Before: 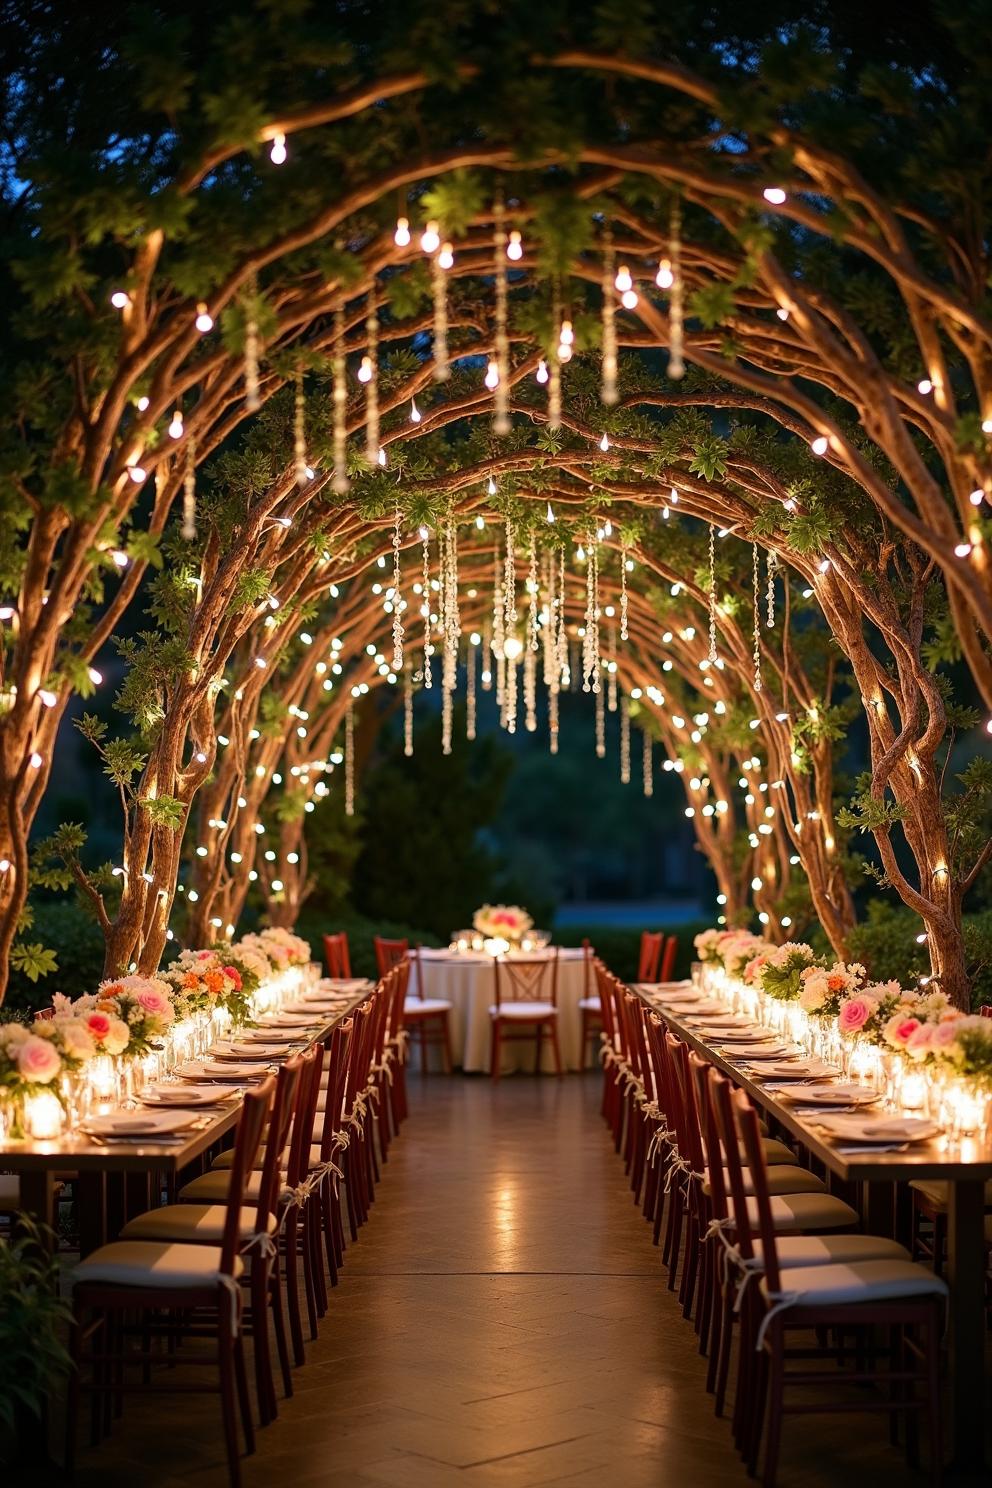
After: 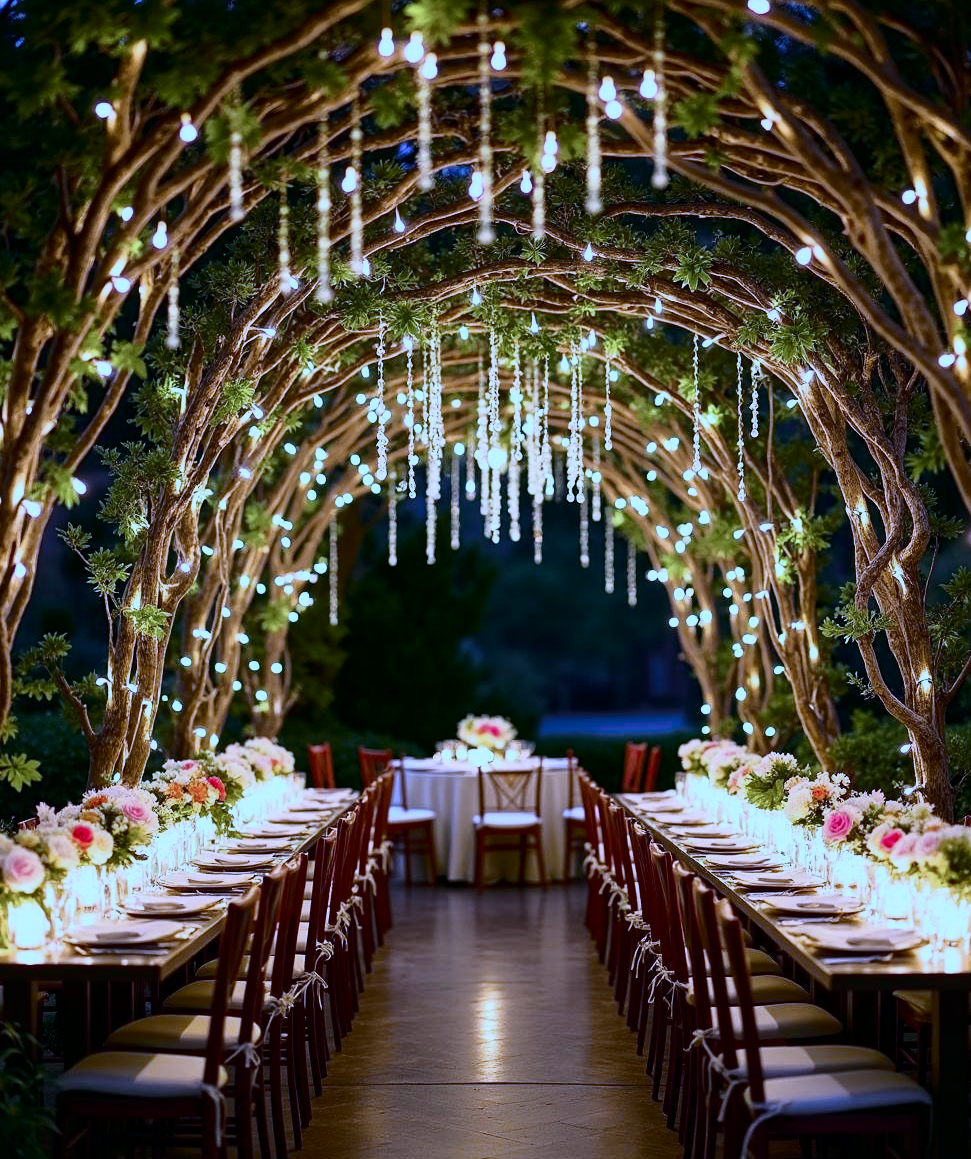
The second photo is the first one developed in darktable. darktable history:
crop and rotate: left 1.814%, top 12.818%, right 0.25%, bottom 9.225%
local contrast: highlights 100%, shadows 100%, detail 120%, midtone range 0.2
tone curve: curves: ch0 [(0, 0.008) (0.081, 0.044) (0.177, 0.123) (0.283, 0.253) (0.416, 0.449) (0.495, 0.524) (0.661, 0.756) (0.796, 0.859) (1, 0.951)]; ch1 [(0, 0) (0.161, 0.092) (0.35, 0.33) (0.392, 0.392) (0.427, 0.426) (0.479, 0.472) (0.505, 0.5) (0.521, 0.524) (0.567, 0.556) (0.583, 0.588) (0.625, 0.627) (0.678, 0.733) (1, 1)]; ch2 [(0, 0) (0.346, 0.362) (0.404, 0.427) (0.502, 0.499) (0.531, 0.523) (0.544, 0.561) (0.58, 0.59) (0.629, 0.642) (0.717, 0.678) (1, 1)], color space Lab, independent channels, preserve colors none
white balance: red 0.766, blue 1.537
